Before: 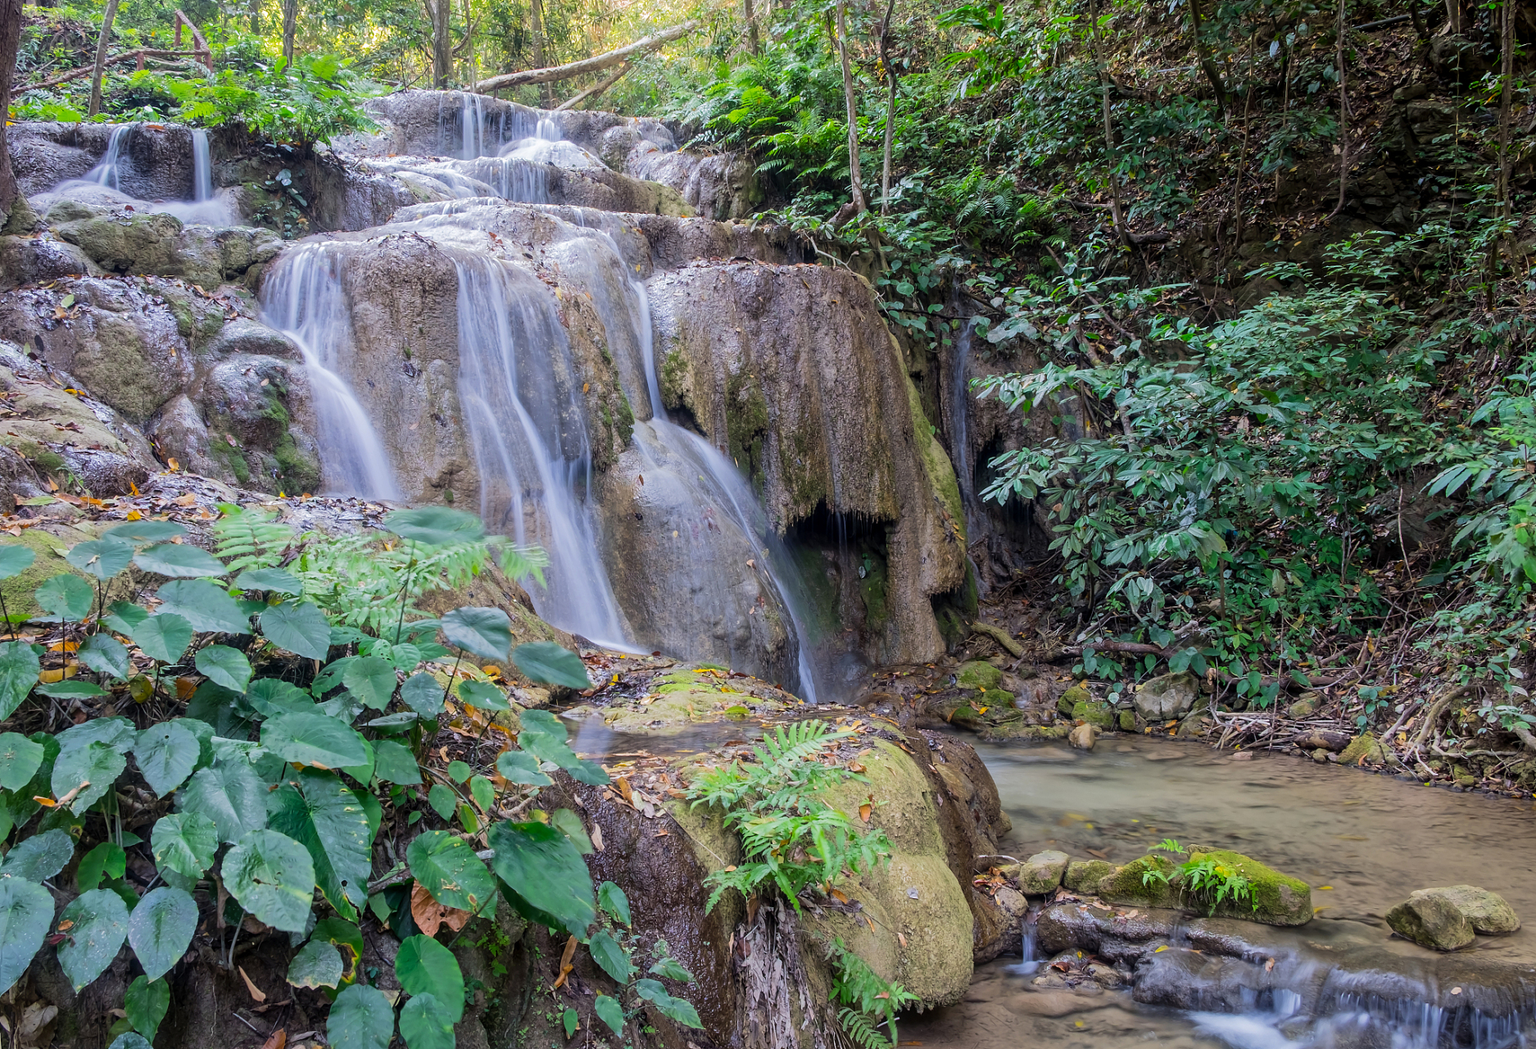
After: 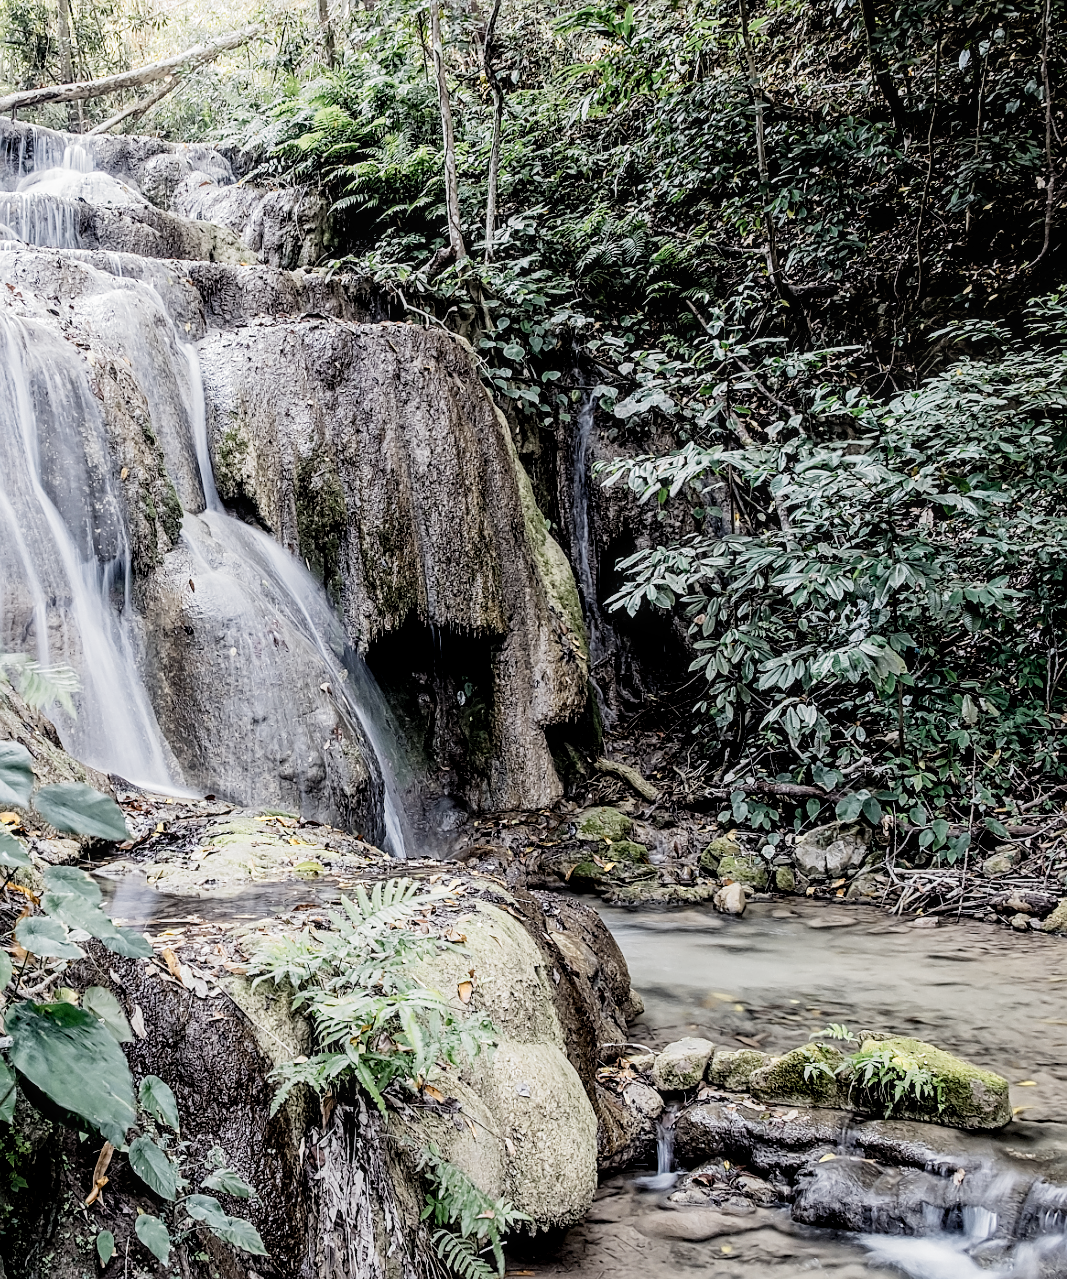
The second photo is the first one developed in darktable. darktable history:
filmic rgb: black relative exposure -5.12 EV, white relative exposure 3.96 EV, threshold 5.95 EV, hardness 2.9, contrast 1.389, highlights saturation mix -29%, preserve chrominance no, color science v4 (2020), contrast in shadows soft, enable highlight reconstruction true
color zones: curves: ch0 [(0.018, 0.548) (0.197, 0.654) (0.425, 0.447) (0.605, 0.658) (0.732, 0.579)]; ch1 [(0.105, 0.531) (0.224, 0.531) (0.386, 0.39) (0.618, 0.456) (0.732, 0.456) (0.956, 0.421)]; ch2 [(0.039, 0.583) (0.215, 0.465) (0.399, 0.544) (0.465, 0.548) (0.614, 0.447) (0.724, 0.43) (0.882, 0.623) (0.956, 0.632)]
sharpen: on, module defaults
crop: left 31.566%, top 0.014%, right 11.509%
tone equalizer: -8 EV -0.767 EV, -7 EV -0.676 EV, -6 EV -0.624 EV, -5 EV -0.422 EV, -3 EV 0.377 EV, -2 EV 0.6 EV, -1 EV 0.679 EV, +0 EV 0.739 EV
local contrast: on, module defaults
color calibration: illuminant same as pipeline (D50), adaptation XYZ, x 0.347, y 0.358, temperature 5012.05 K
